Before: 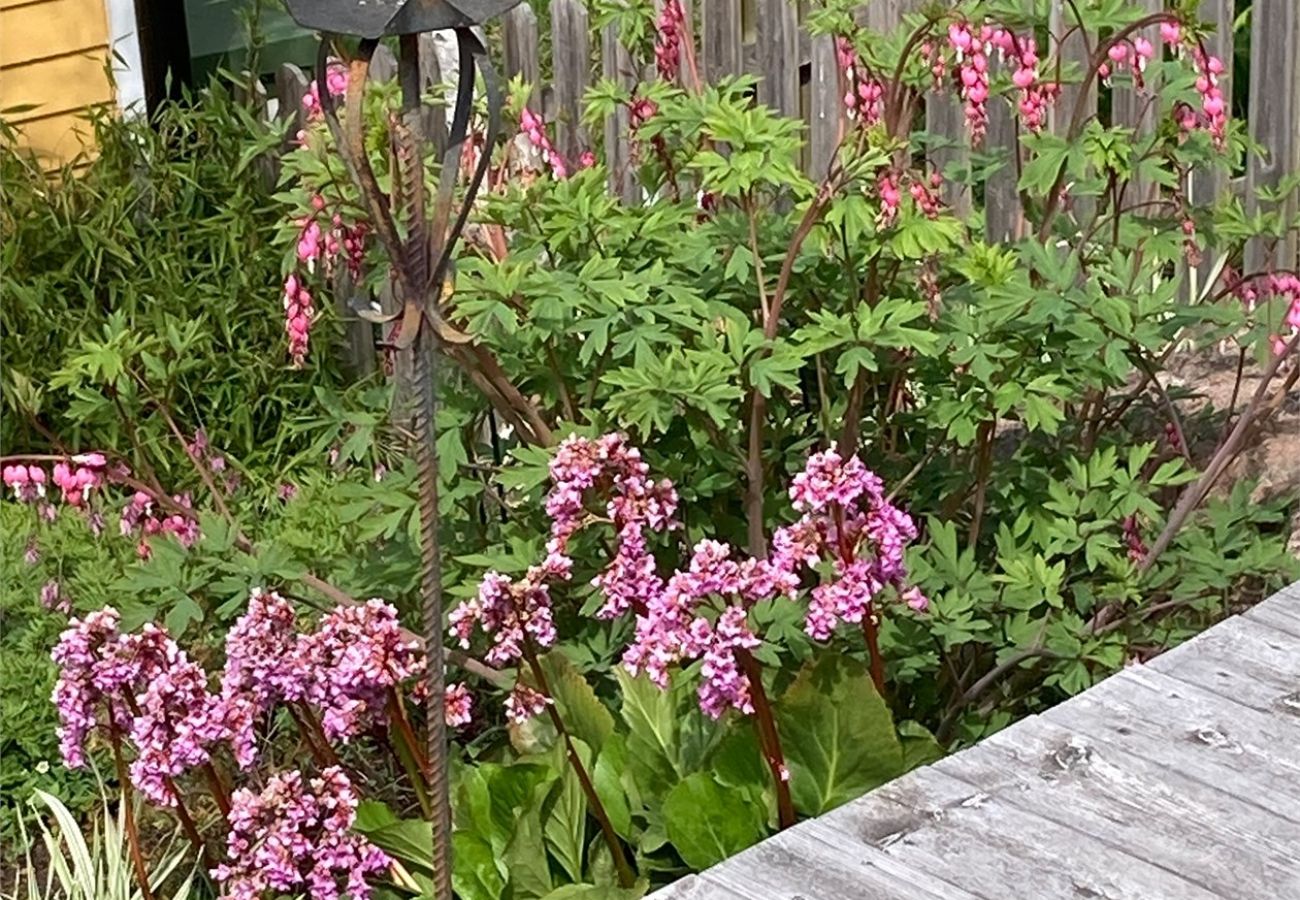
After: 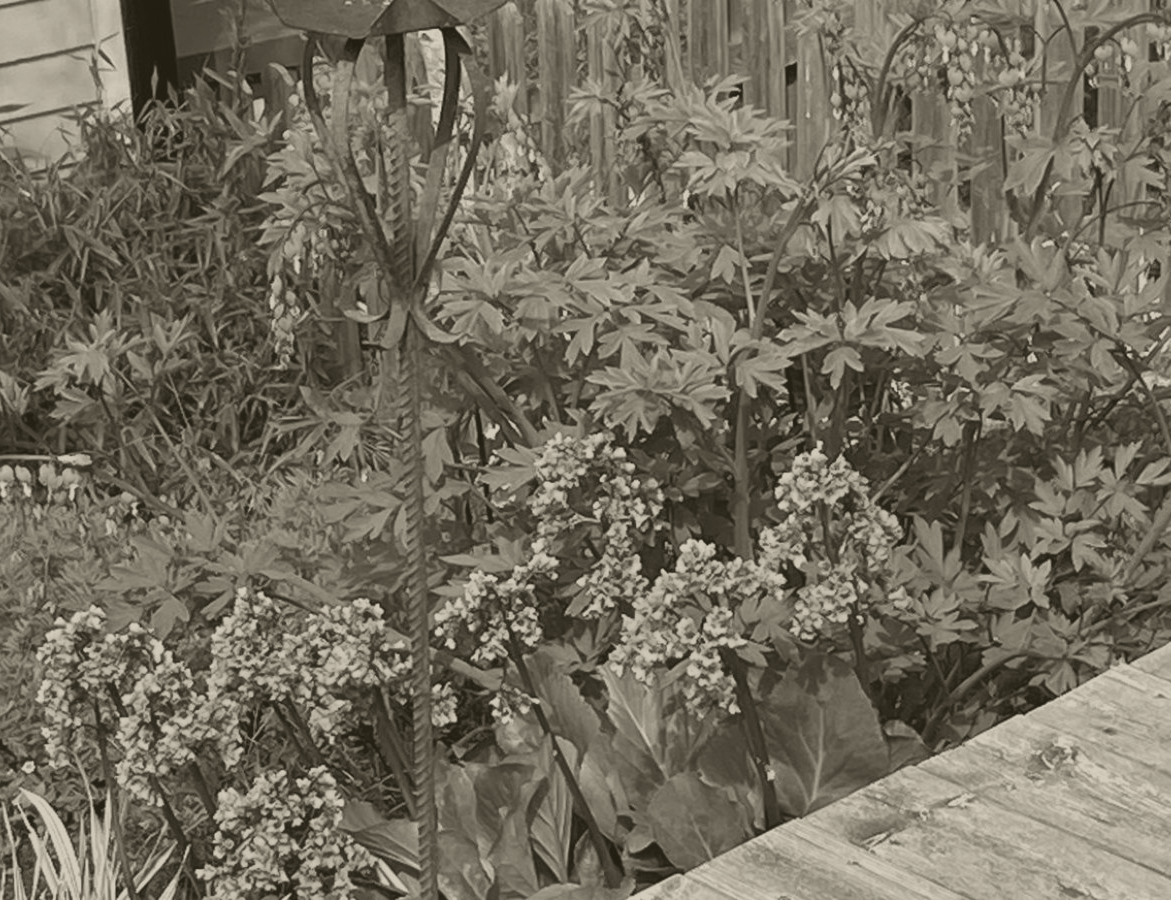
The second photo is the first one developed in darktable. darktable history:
crop and rotate: left 1.088%, right 8.807%
exposure: black level correction 0, exposure 0.7 EV, compensate exposure bias true, compensate highlight preservation false
colorize: hue 41.44°, saturation 22%, source mix 60%, lightness 10.61%
